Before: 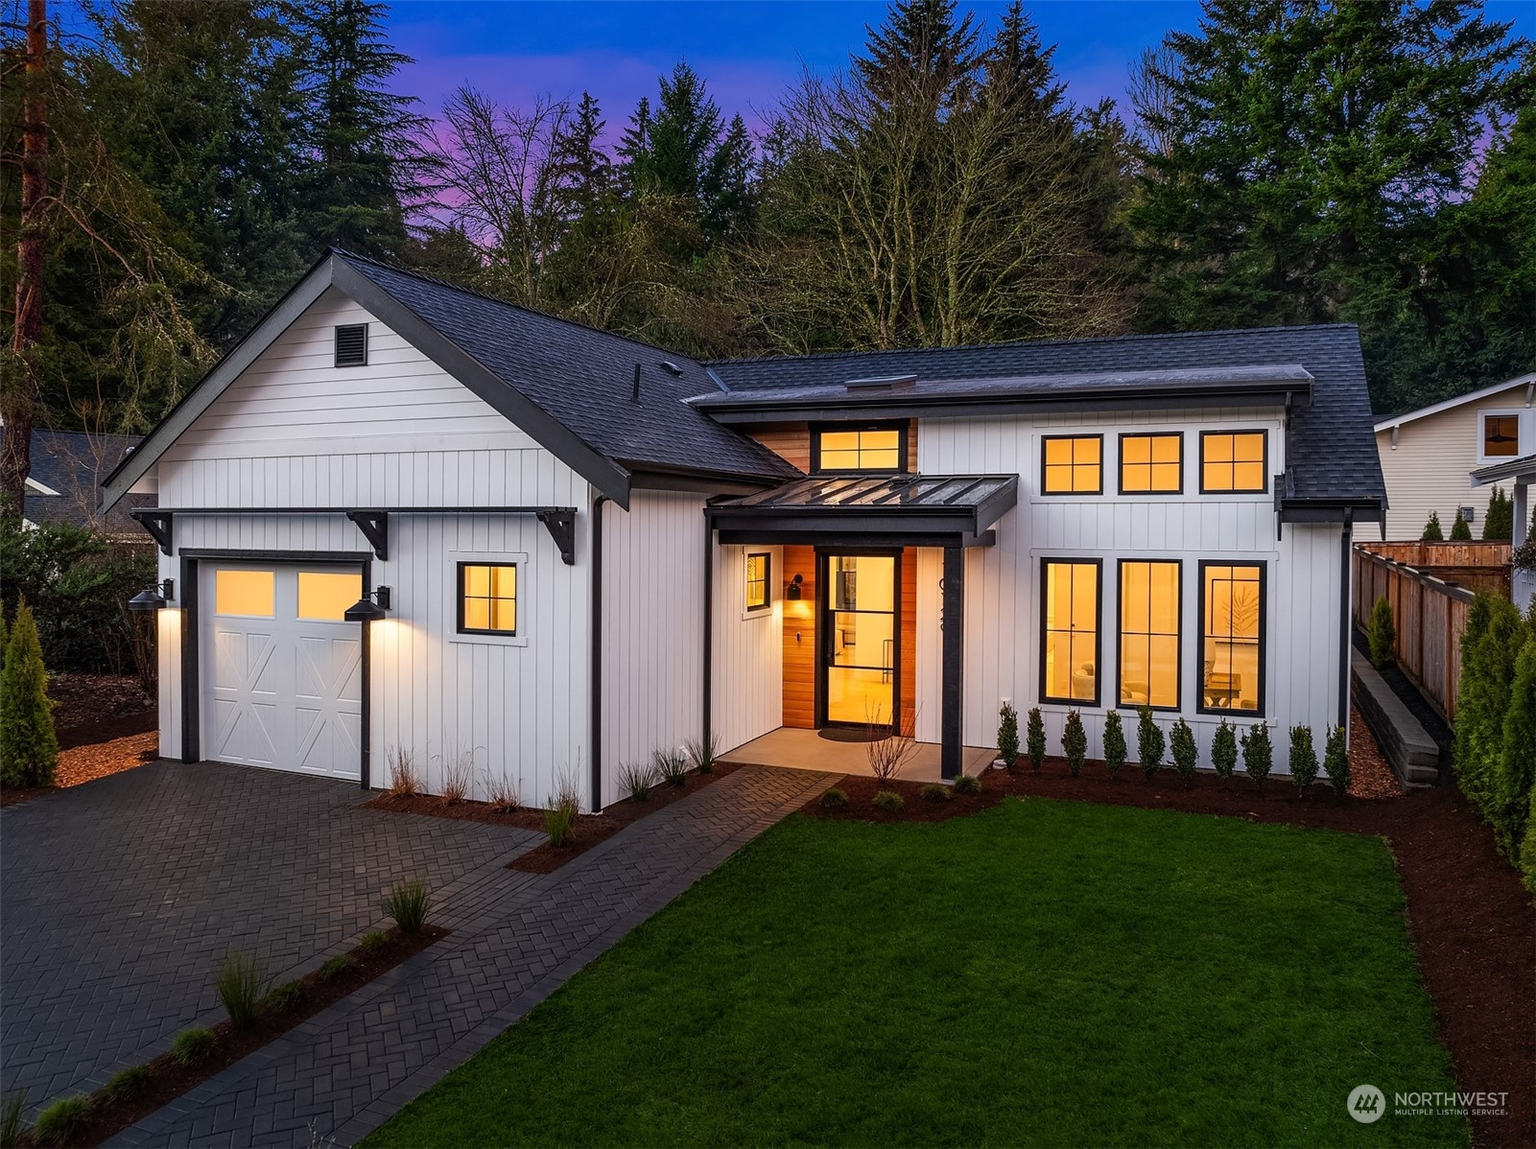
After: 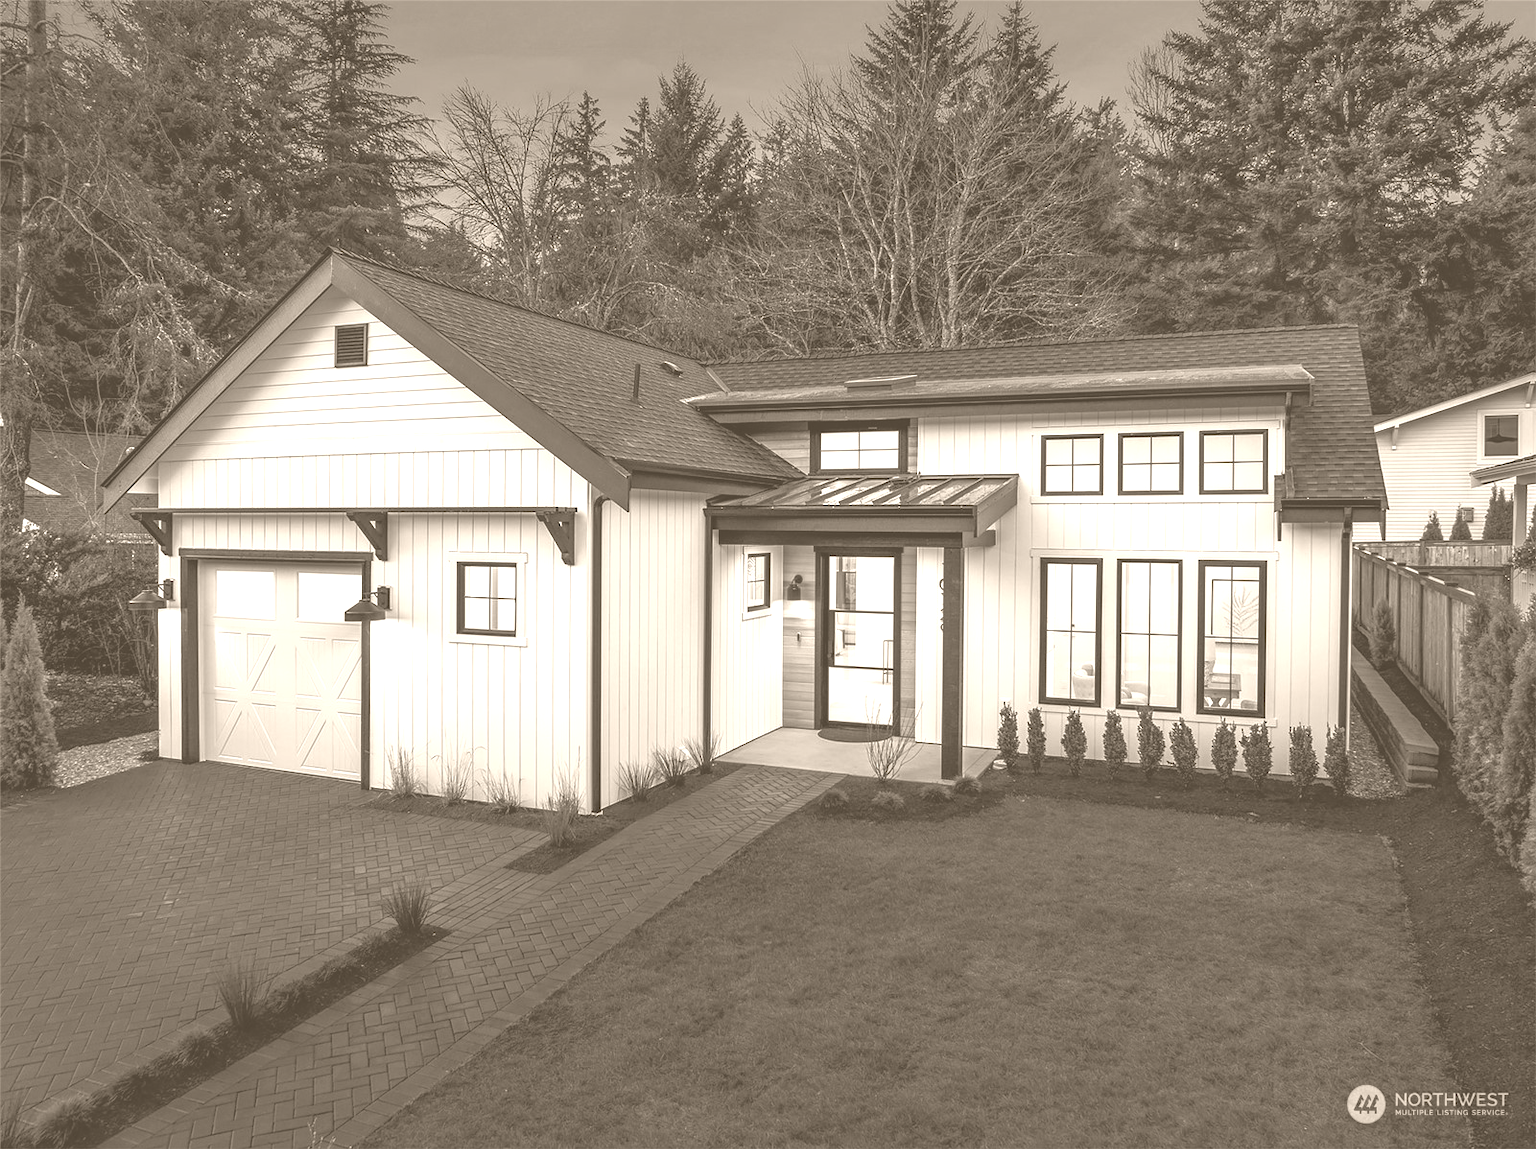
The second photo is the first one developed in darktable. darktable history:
tone curve: curves: ch0 [(0, 0) (0.003, 0.013) (0.011, 0.02) (0.025, 0.037) (0.044, 0.068) (0.069, 0.108) (0.1, 0.138) (0.136, 0.168) (0.177, 0.203) (0.224, 0.241) (0.277, 0.281) (0.335, 0.328) (0.399, 0.382) (0.468, 0.448) (0.543, 0.519) (0.623, 0.603) (0.709, 0.705) (0.801, 0.808) (0.898, 0.903) (1, 1)], preserve colors none
colorize: hue 34.49°, saturation 35.33%, source mix 100%, version 1
